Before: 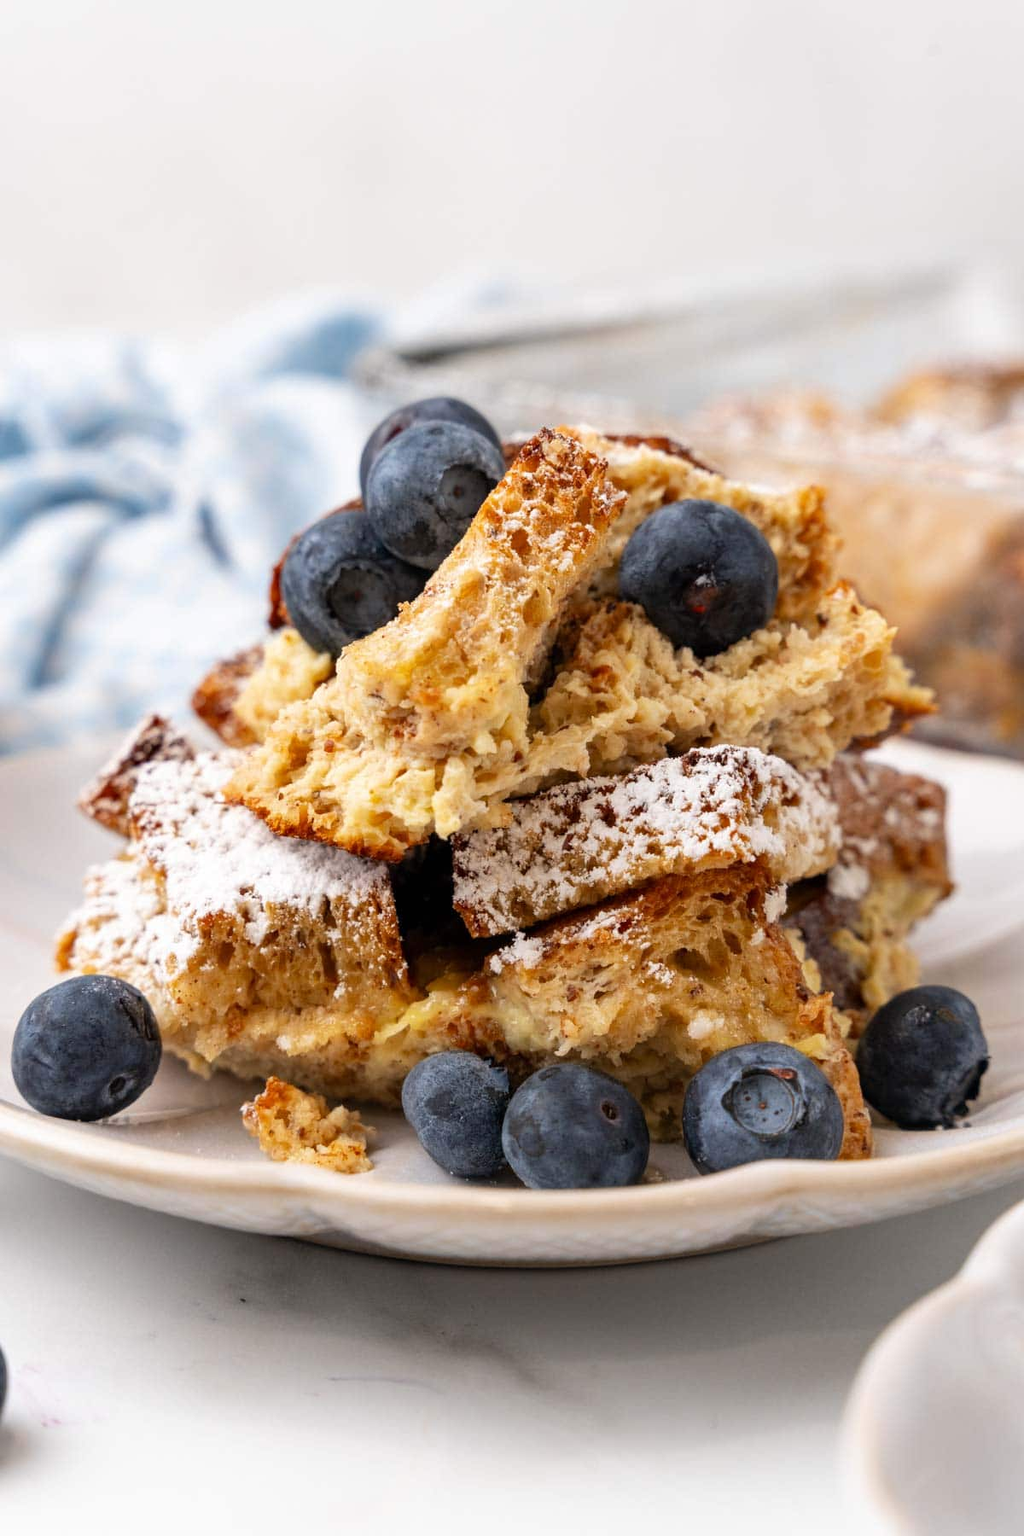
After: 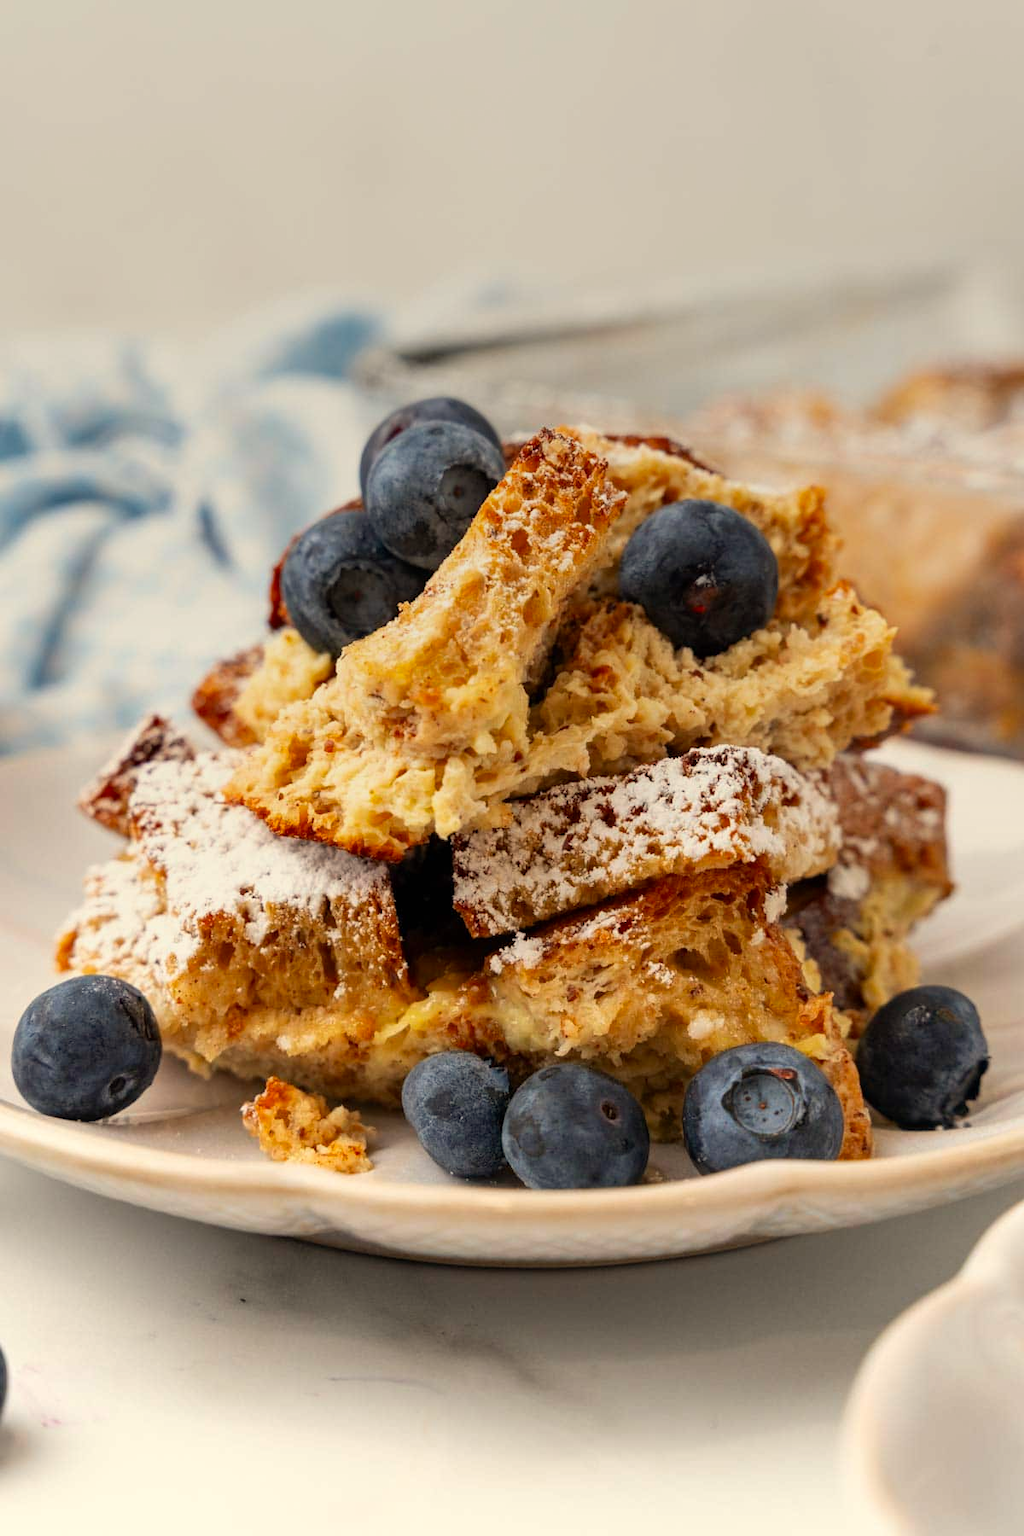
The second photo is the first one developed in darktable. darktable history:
white balance: red 1.029, blue 0.92
graduated density: on, module defaults
contrast brightness saturation: contrast 0.04, saturation 0.16
